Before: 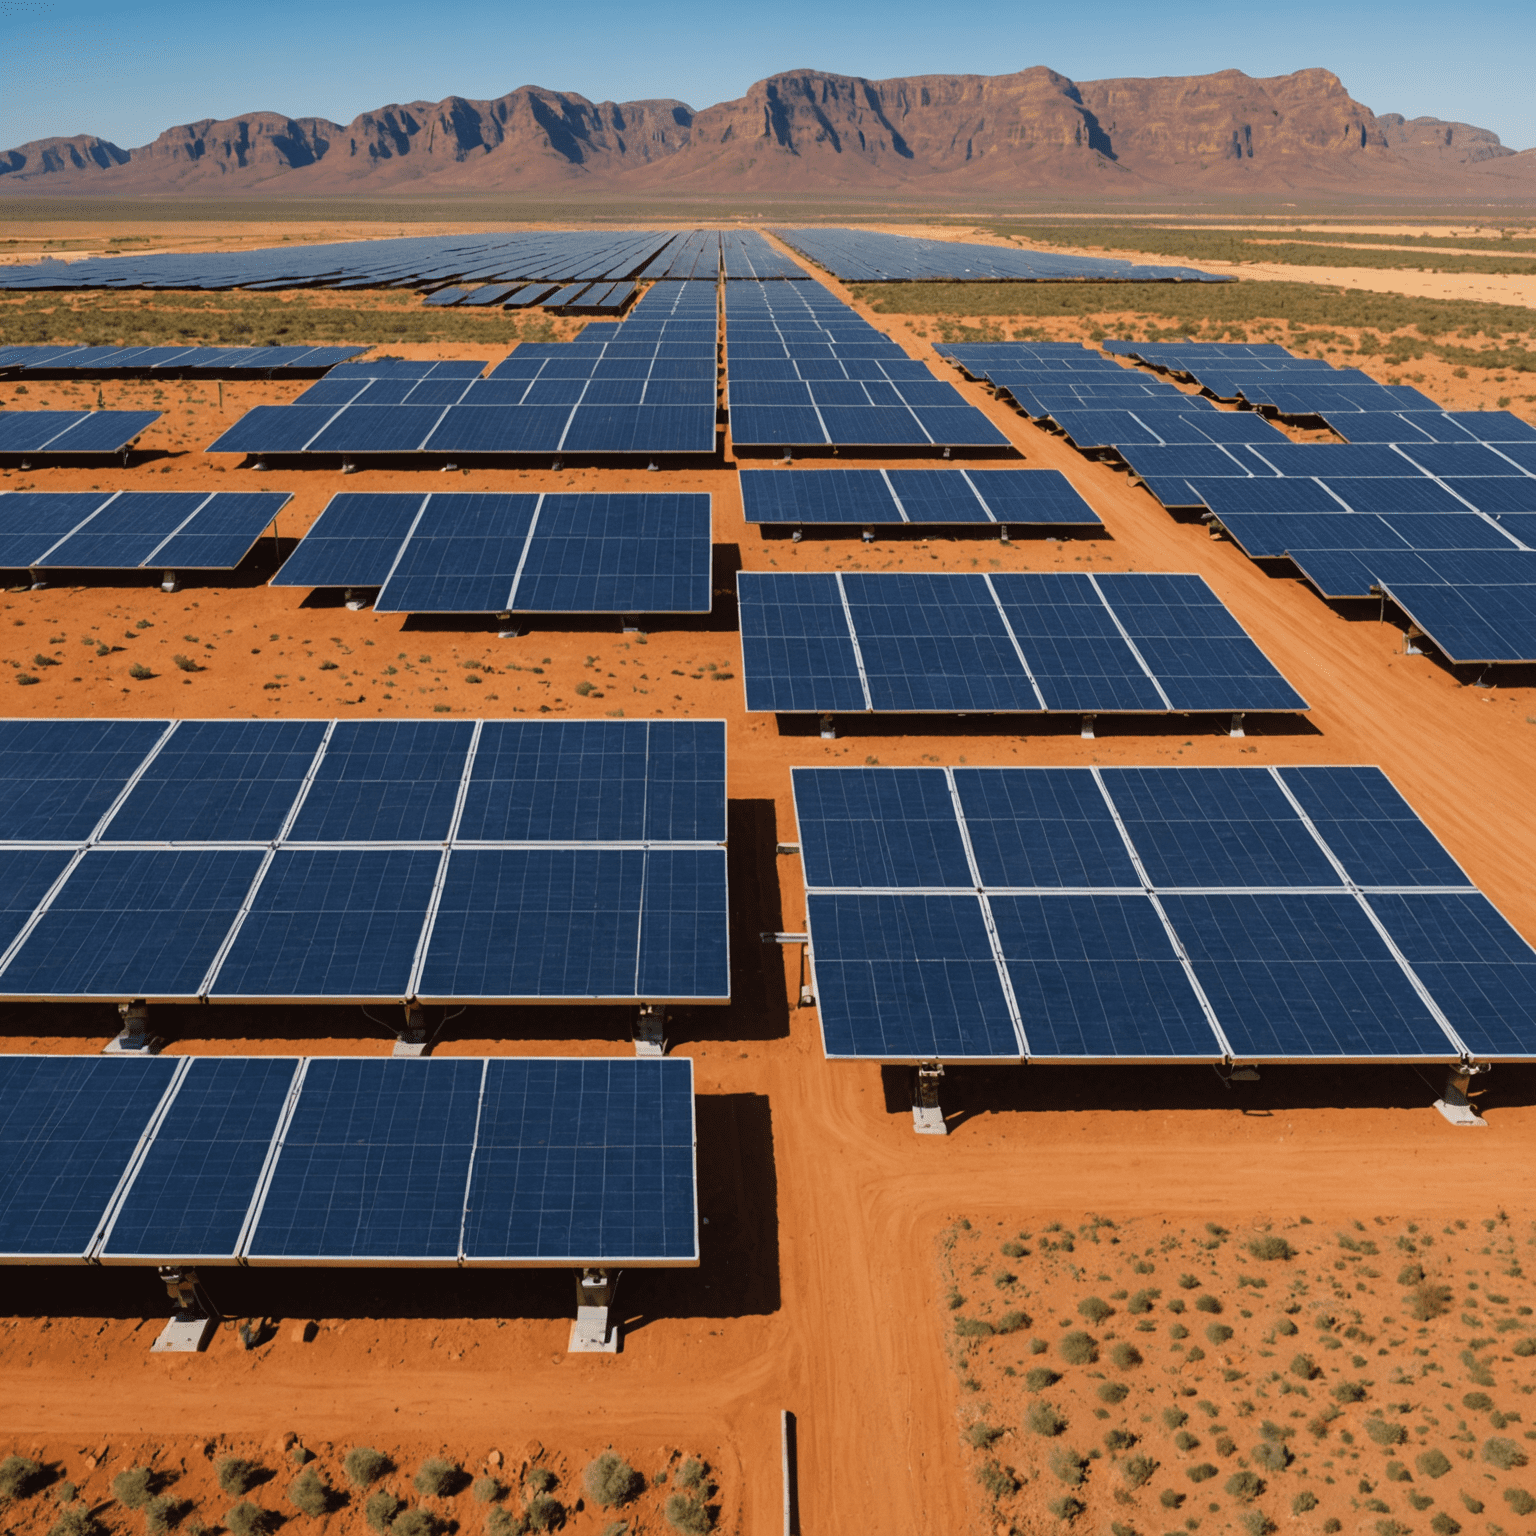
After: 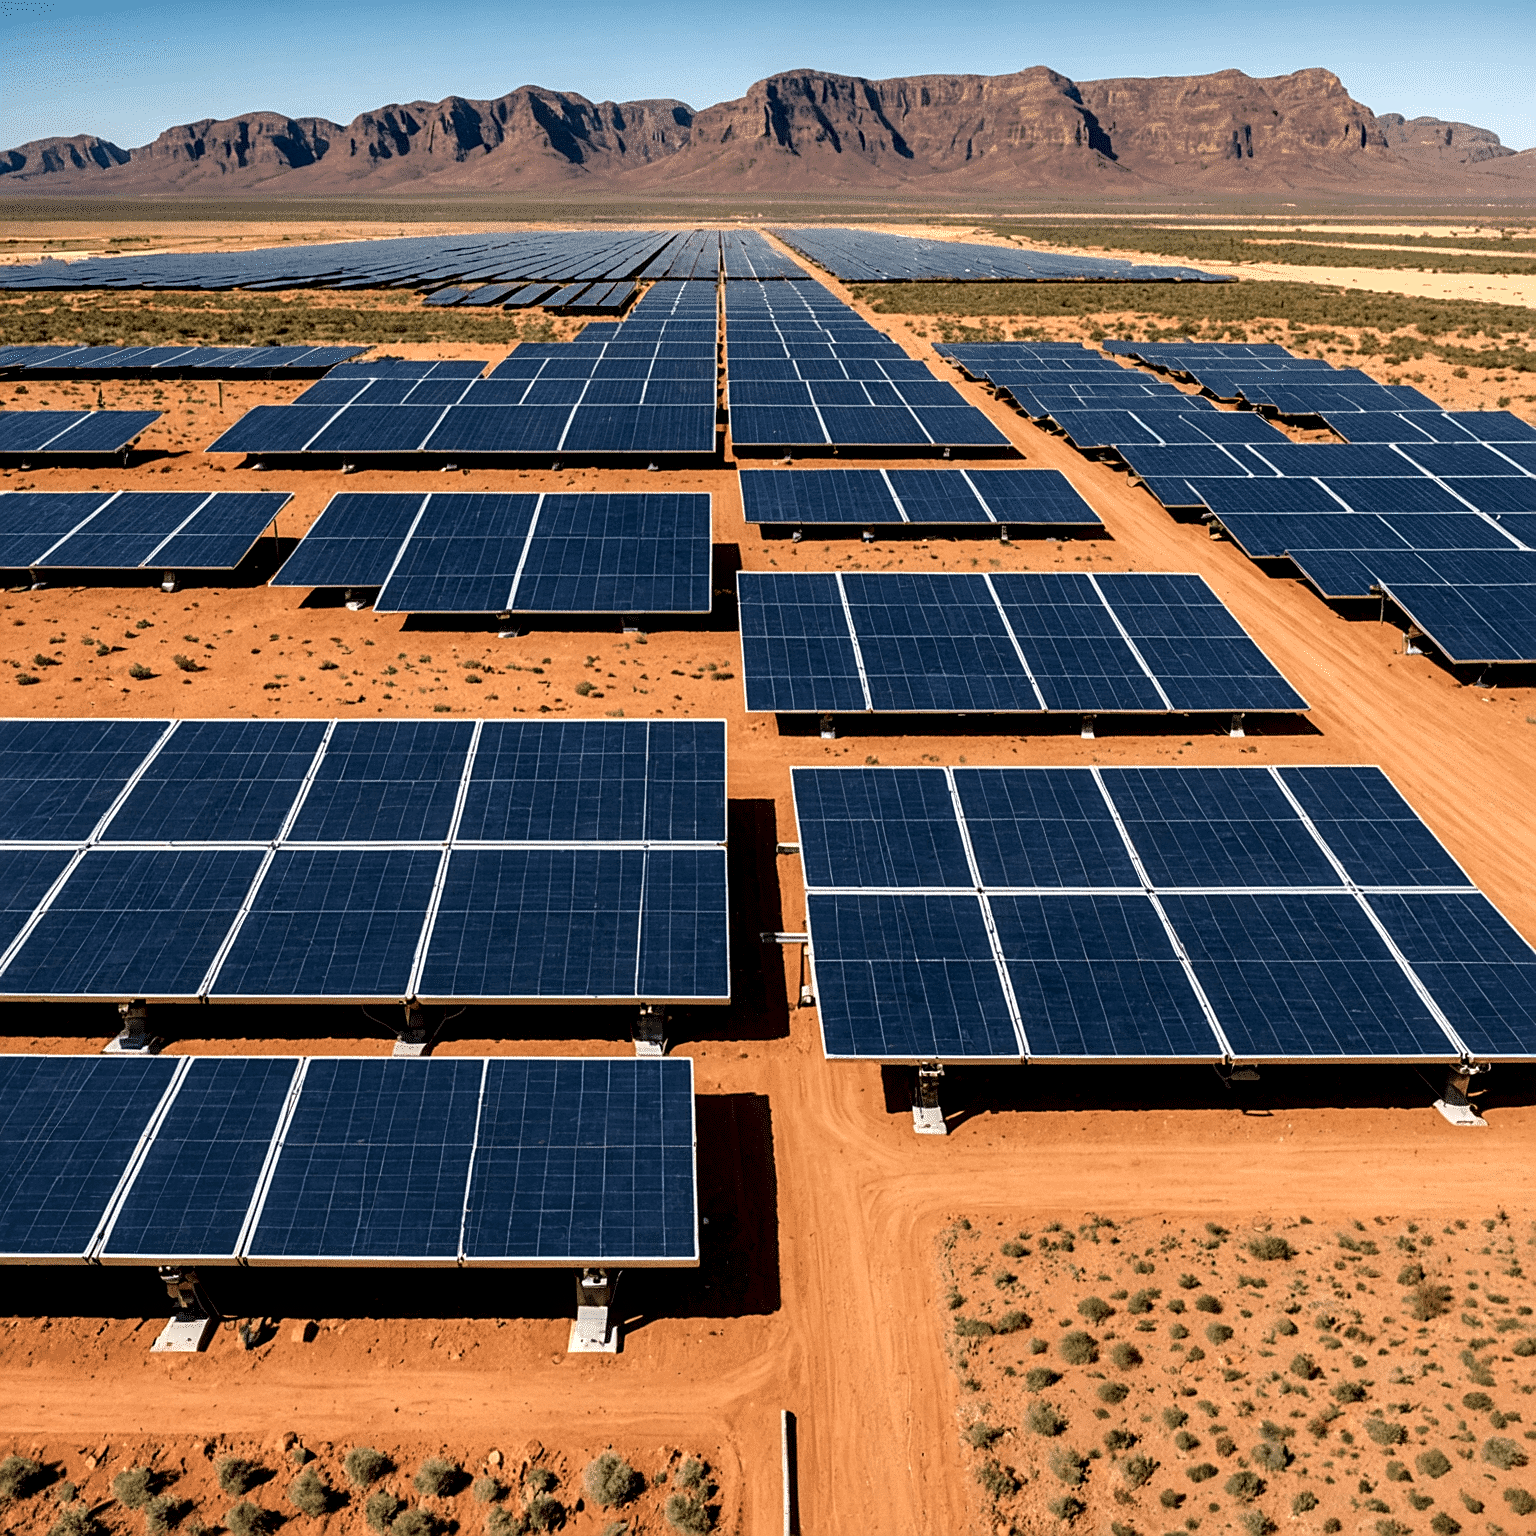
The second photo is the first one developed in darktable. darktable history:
sharpen: on, module defaults
local contrast: highlights 80%, shadows 57%, detail 175%, midtone range 0.602
